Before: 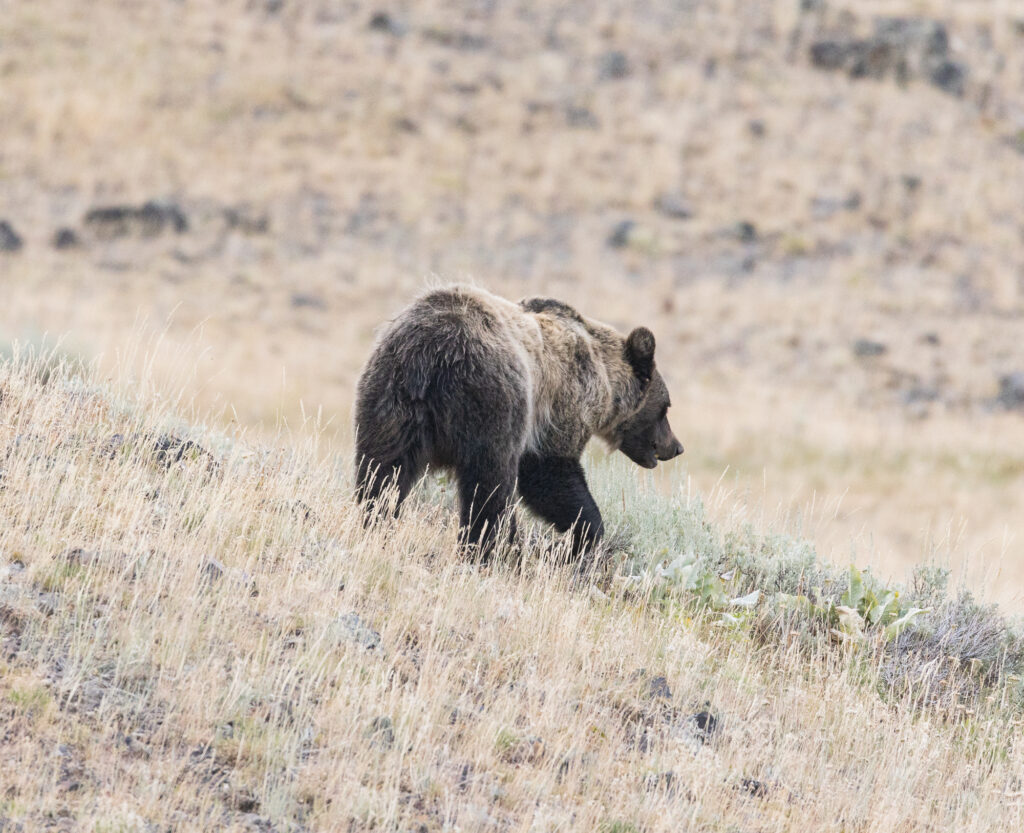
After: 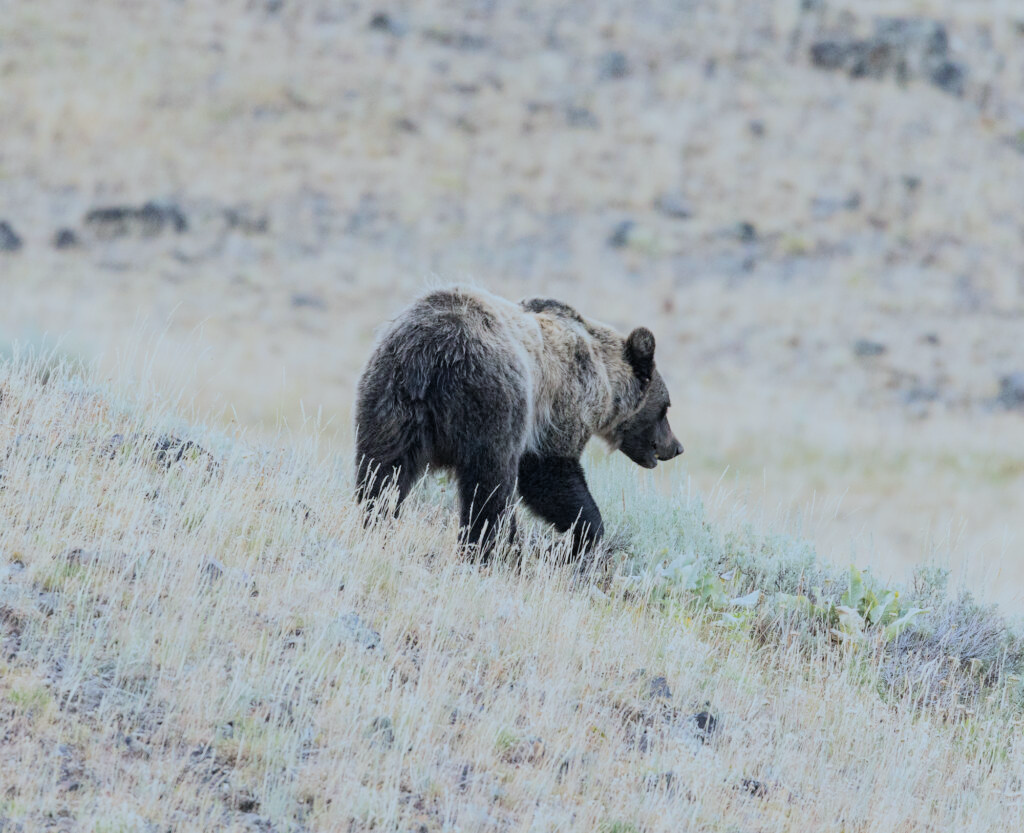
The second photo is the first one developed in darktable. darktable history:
filmic rgb: black relative exposure -7.65 EV, white relative exposure 4.56 EV, hardness 3.61, color science v6 (2022)
color calibration: illuminant F (fluorescent), F source F9 (Cool White Deluxe 4150 K) – high CRI, x 0.374, y 0.373, temperature 4158.34 K
color correction: highlights a* 0.003, highlights b* -0.283
